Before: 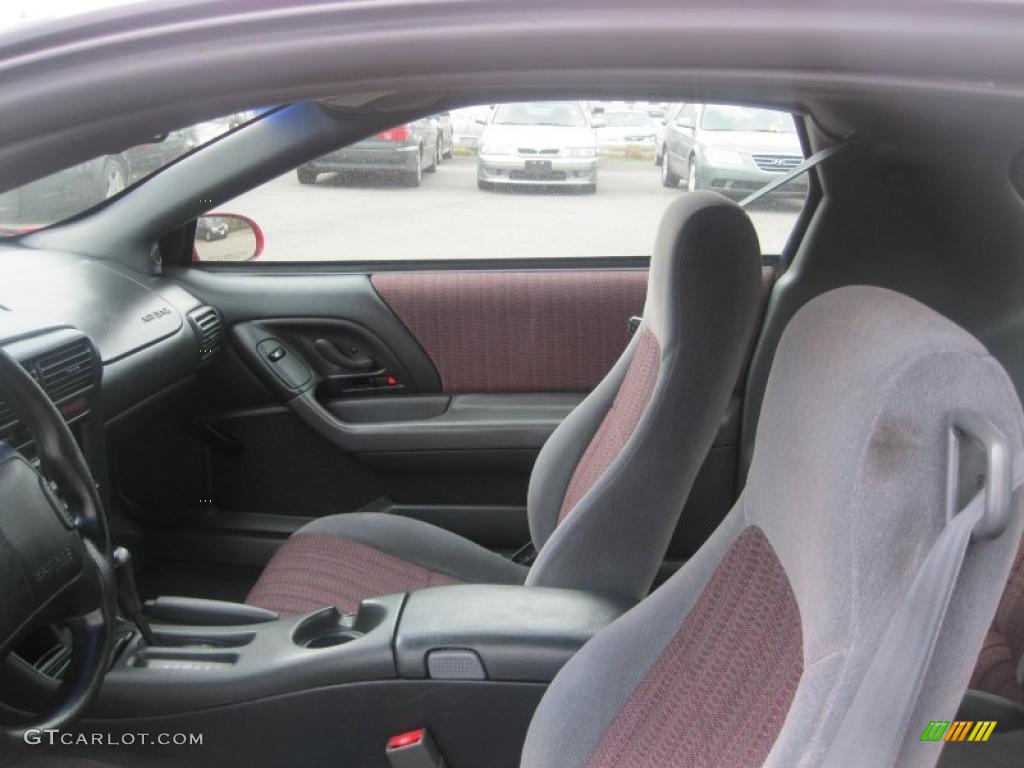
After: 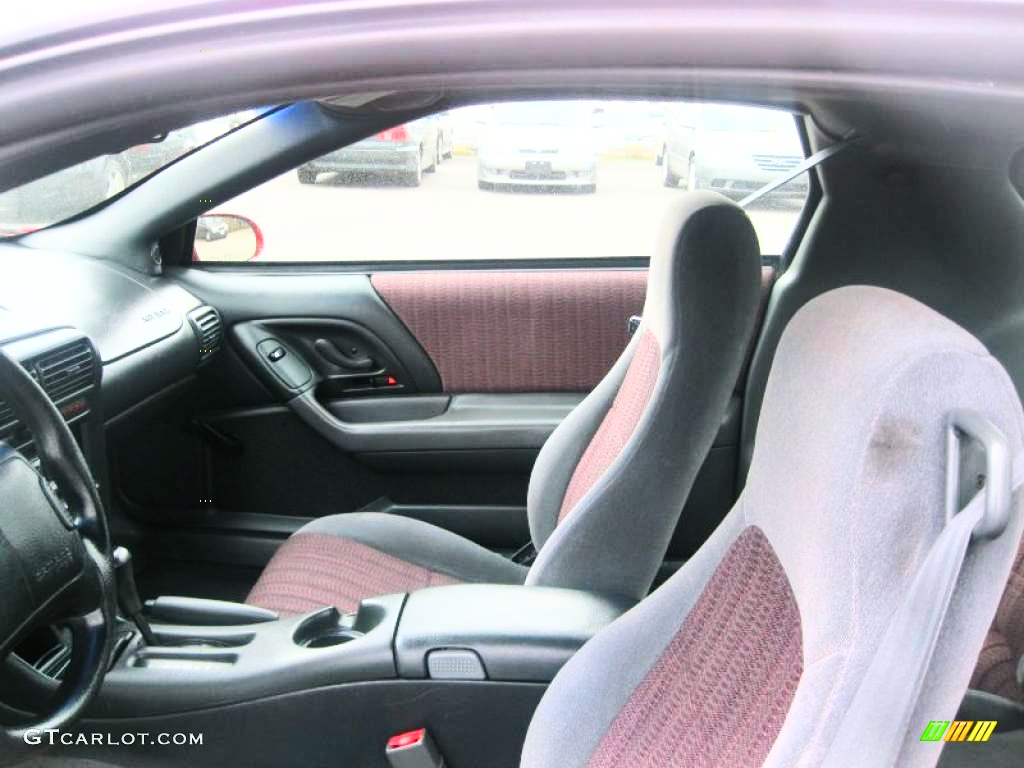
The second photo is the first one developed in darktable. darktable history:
color balance rgb: shadows lift › chroma 2.01%, shadows lift › hue 187.19°, power › hue 172.08°, perceptual saturation grading › global saturation 13.962%, perceptual saturation grading › highlights -24.75%, perceptual saturation grading › shadows 29.646%
shadows and highlights: soften with gaussian
base curve: curves: ch0 [(0, 0) (0.007, 0.004) (0.027, 0.03) (0.046, 0.07) (0.207, 0.54) (0.442, 0.872) (0.673, 0.972) (1, 1)]
